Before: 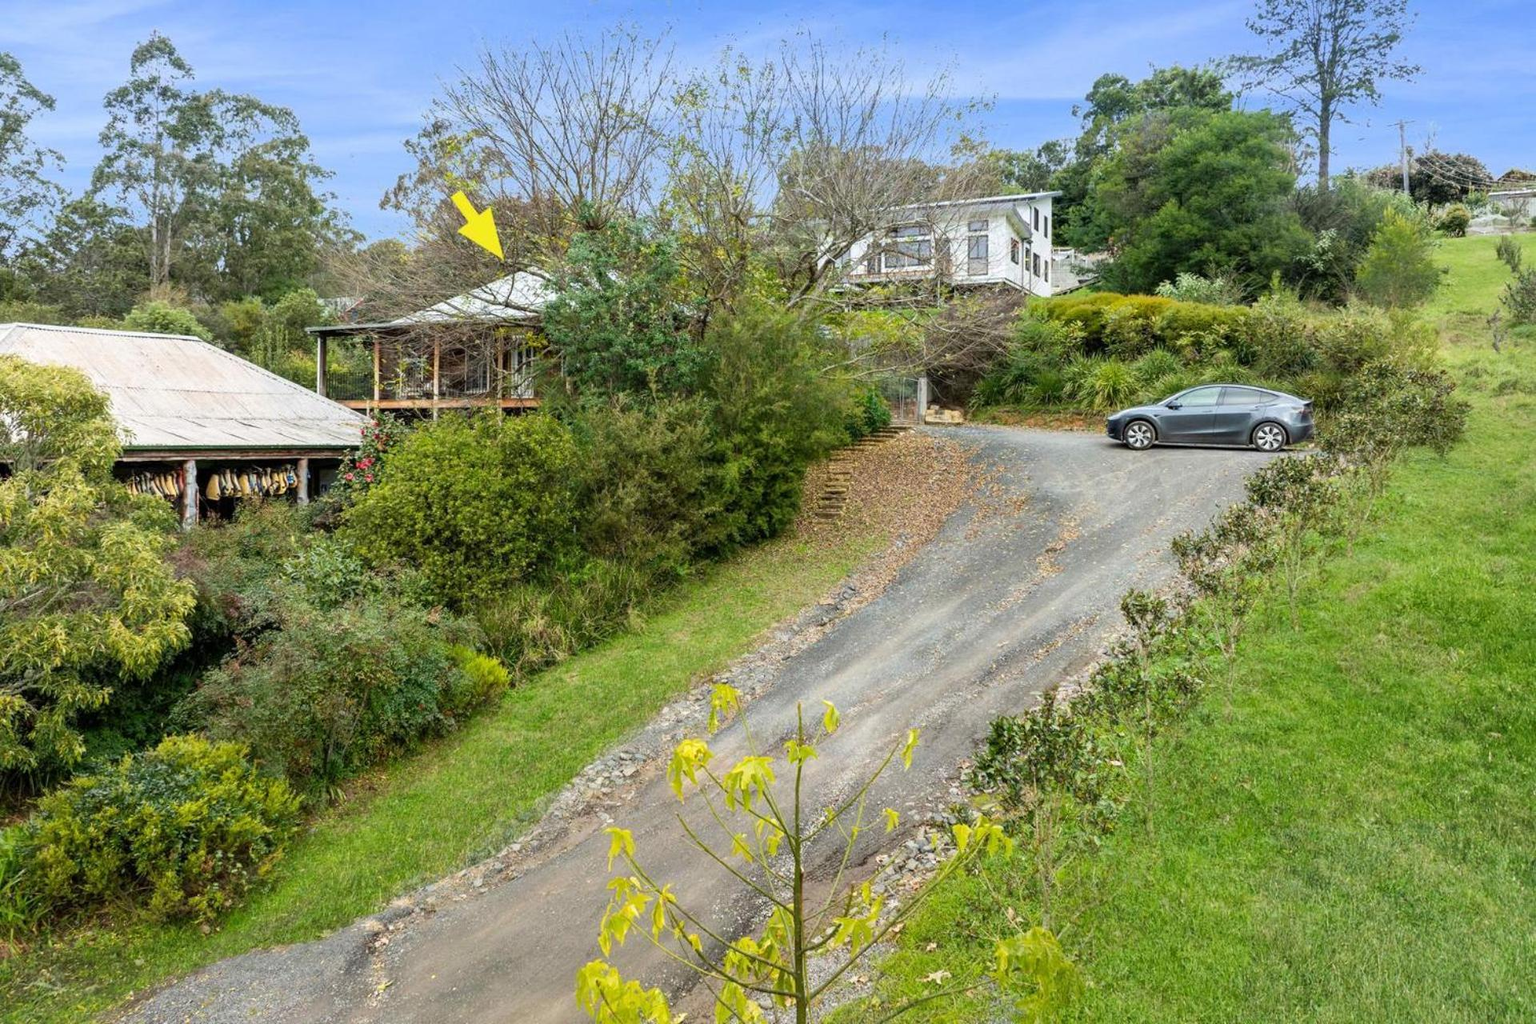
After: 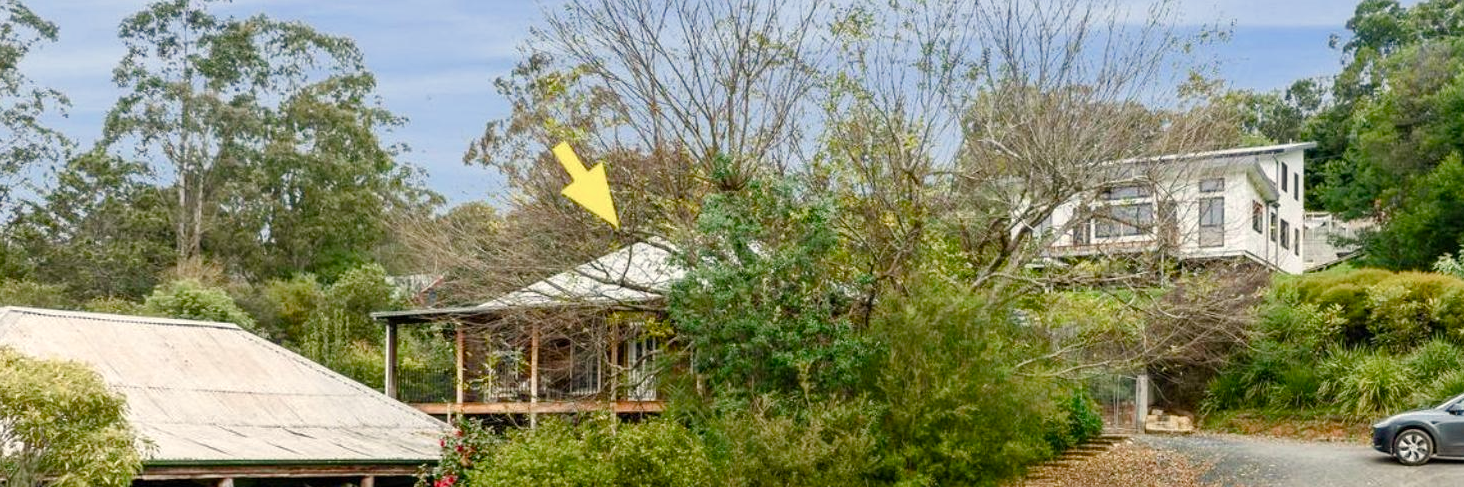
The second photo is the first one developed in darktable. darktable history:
white balance: red 1.045, blue 0.932
vibrance: vibrance 15%
crop: left 0.579%, top 7.627%, right 23.167%, bottom 54.275%
color balance rgb: perceptual saturation grading › global saturation 20%, perceptual saturation grading › highlights -50%, perceptual saturation grading › shadows 30%
